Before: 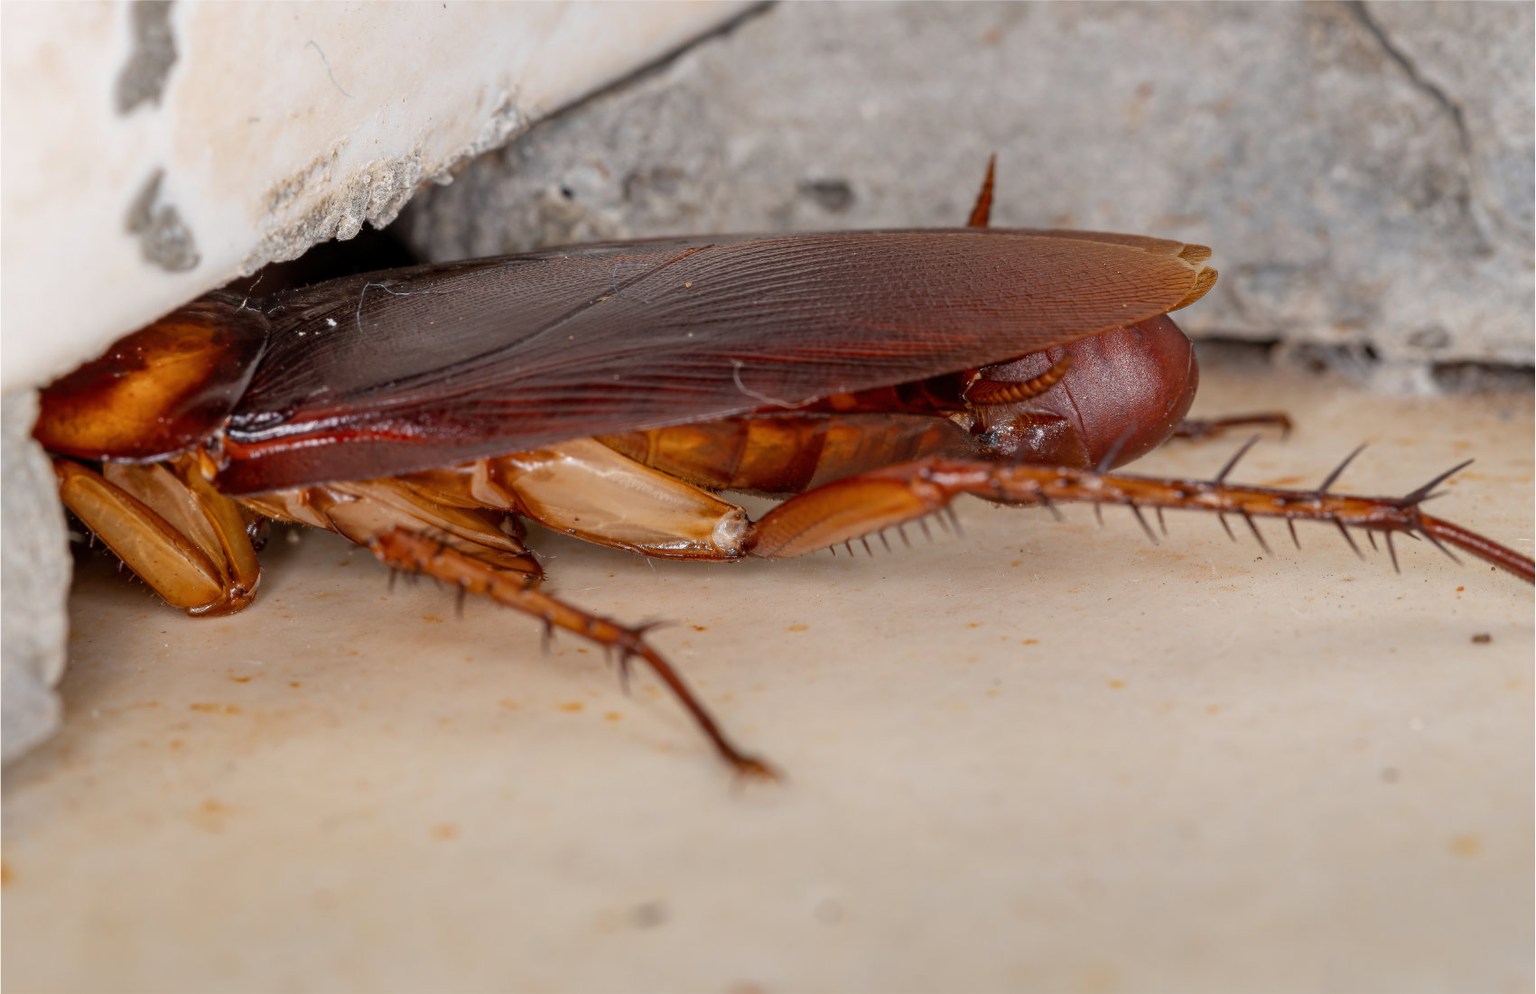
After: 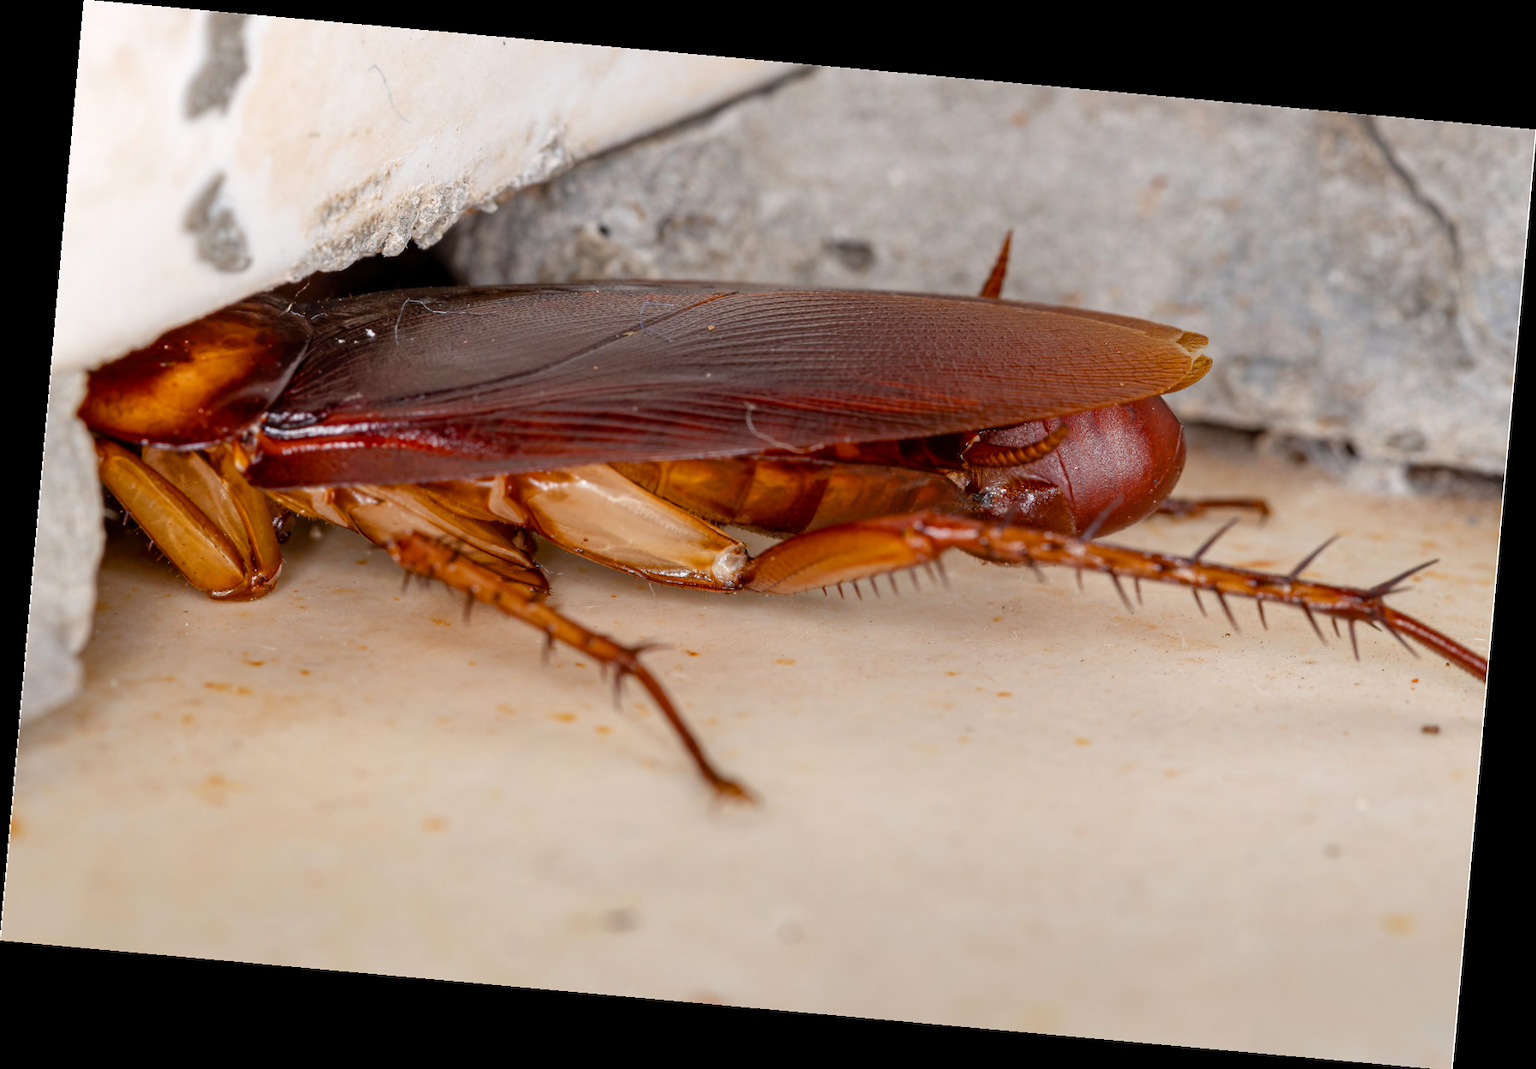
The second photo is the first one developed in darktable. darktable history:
color balance rgb: perceptual saturation grading › global saturation 20%, perceptual saturation grading › highlights -25%, perceptual saturation grading › shadows 25%
rotate and perspective: rotation 5.12°, automatic cropping off
exposure: exposure 0.2 EV, compensate highlight preservation false
